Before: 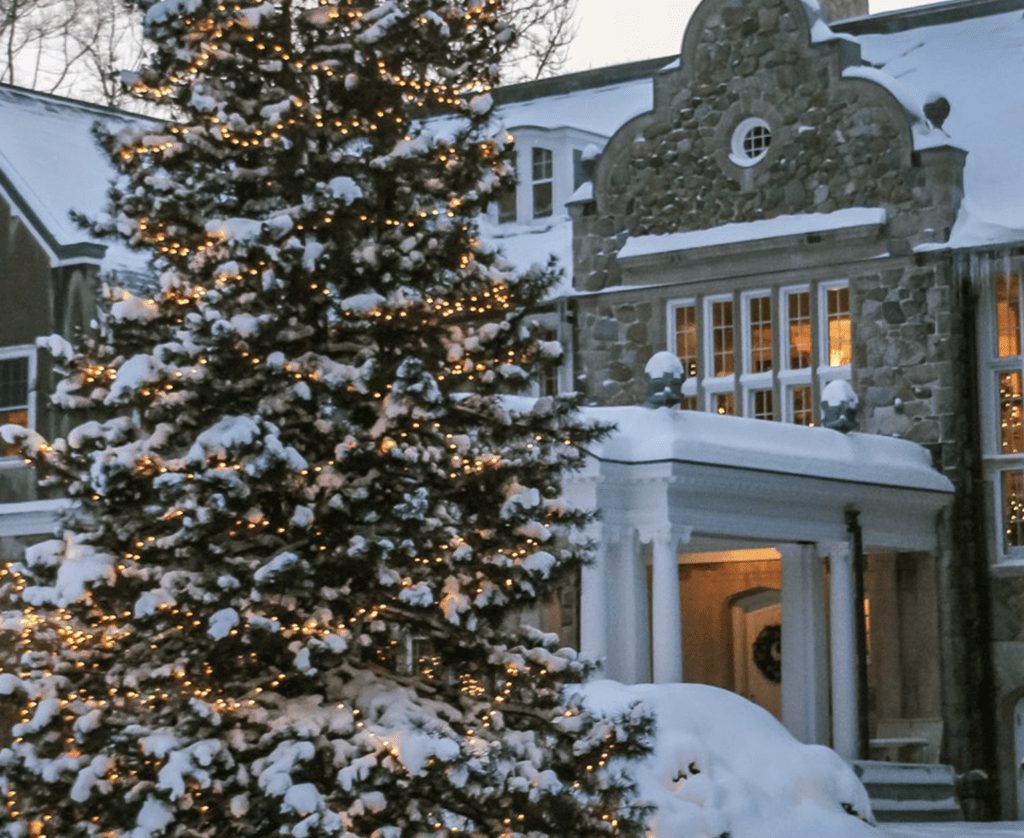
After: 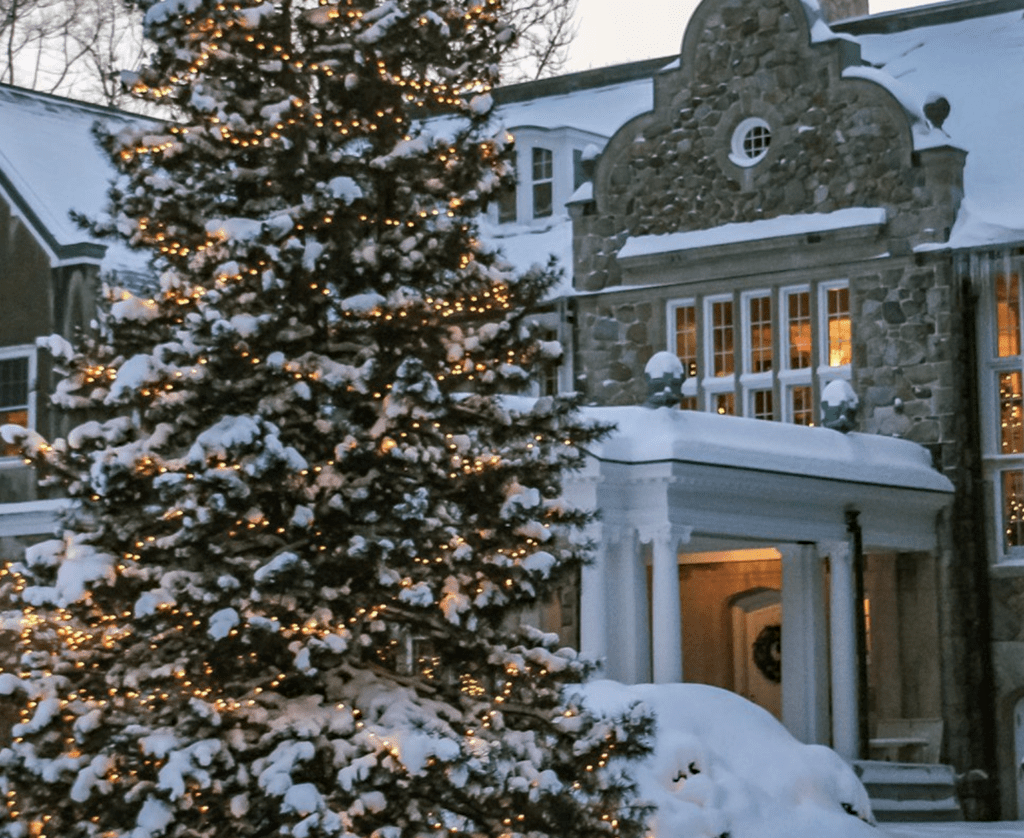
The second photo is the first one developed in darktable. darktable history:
haze removal: strength 0.128, distance 0.247, compatibility mode true, adaptive false
